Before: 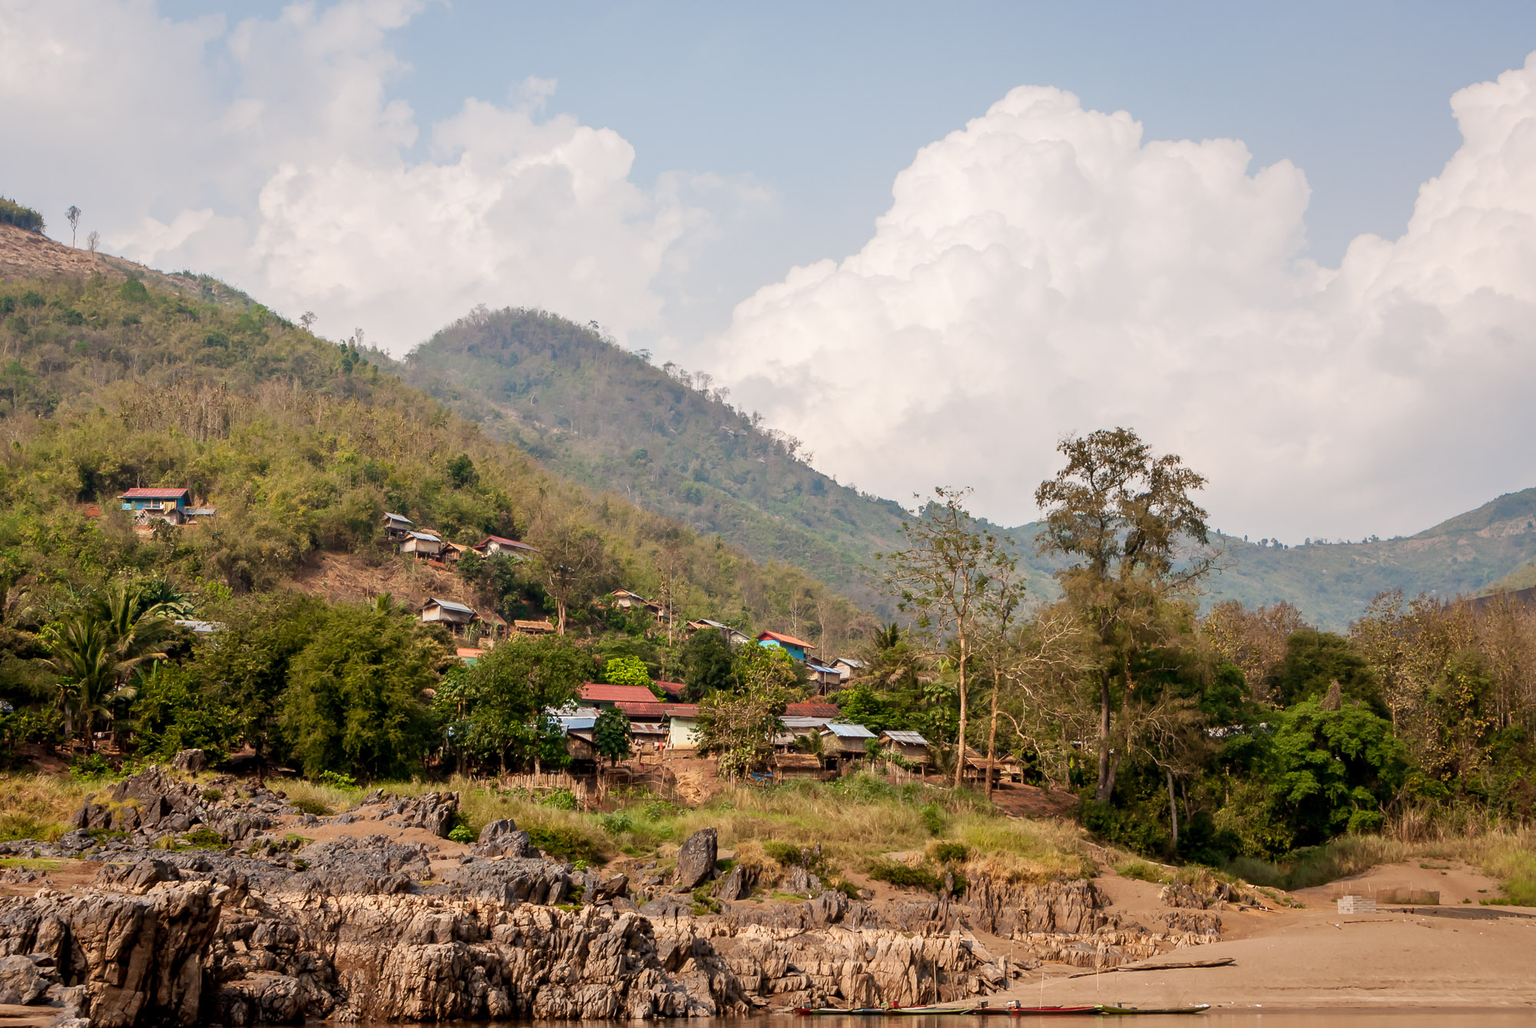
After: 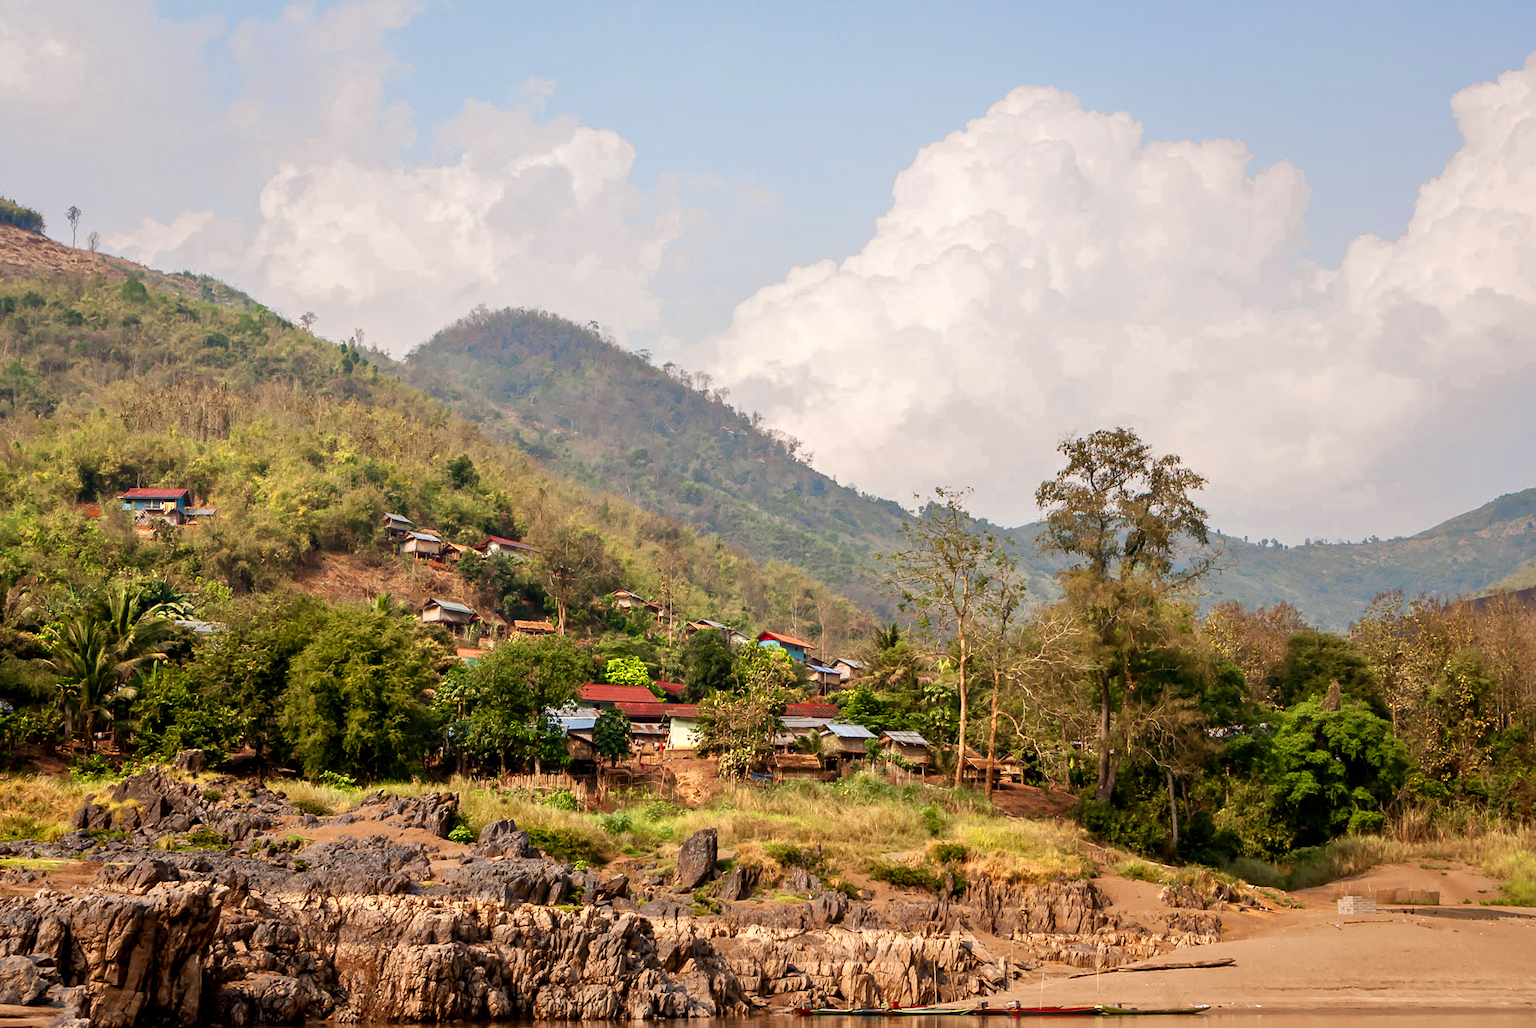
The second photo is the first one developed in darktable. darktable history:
color zones: curves: ch0 [(0.004, 0.305) (0.261, 0.623) (0.389, 0.399) (0.708, 0.571) (0.947, 0.34)]; ch1 [(0.025, 0.645) (0.229, 0.584) (0.326, 0.551) (0.484, 0.262) (0.757, 0.643)], mix 22.19%
